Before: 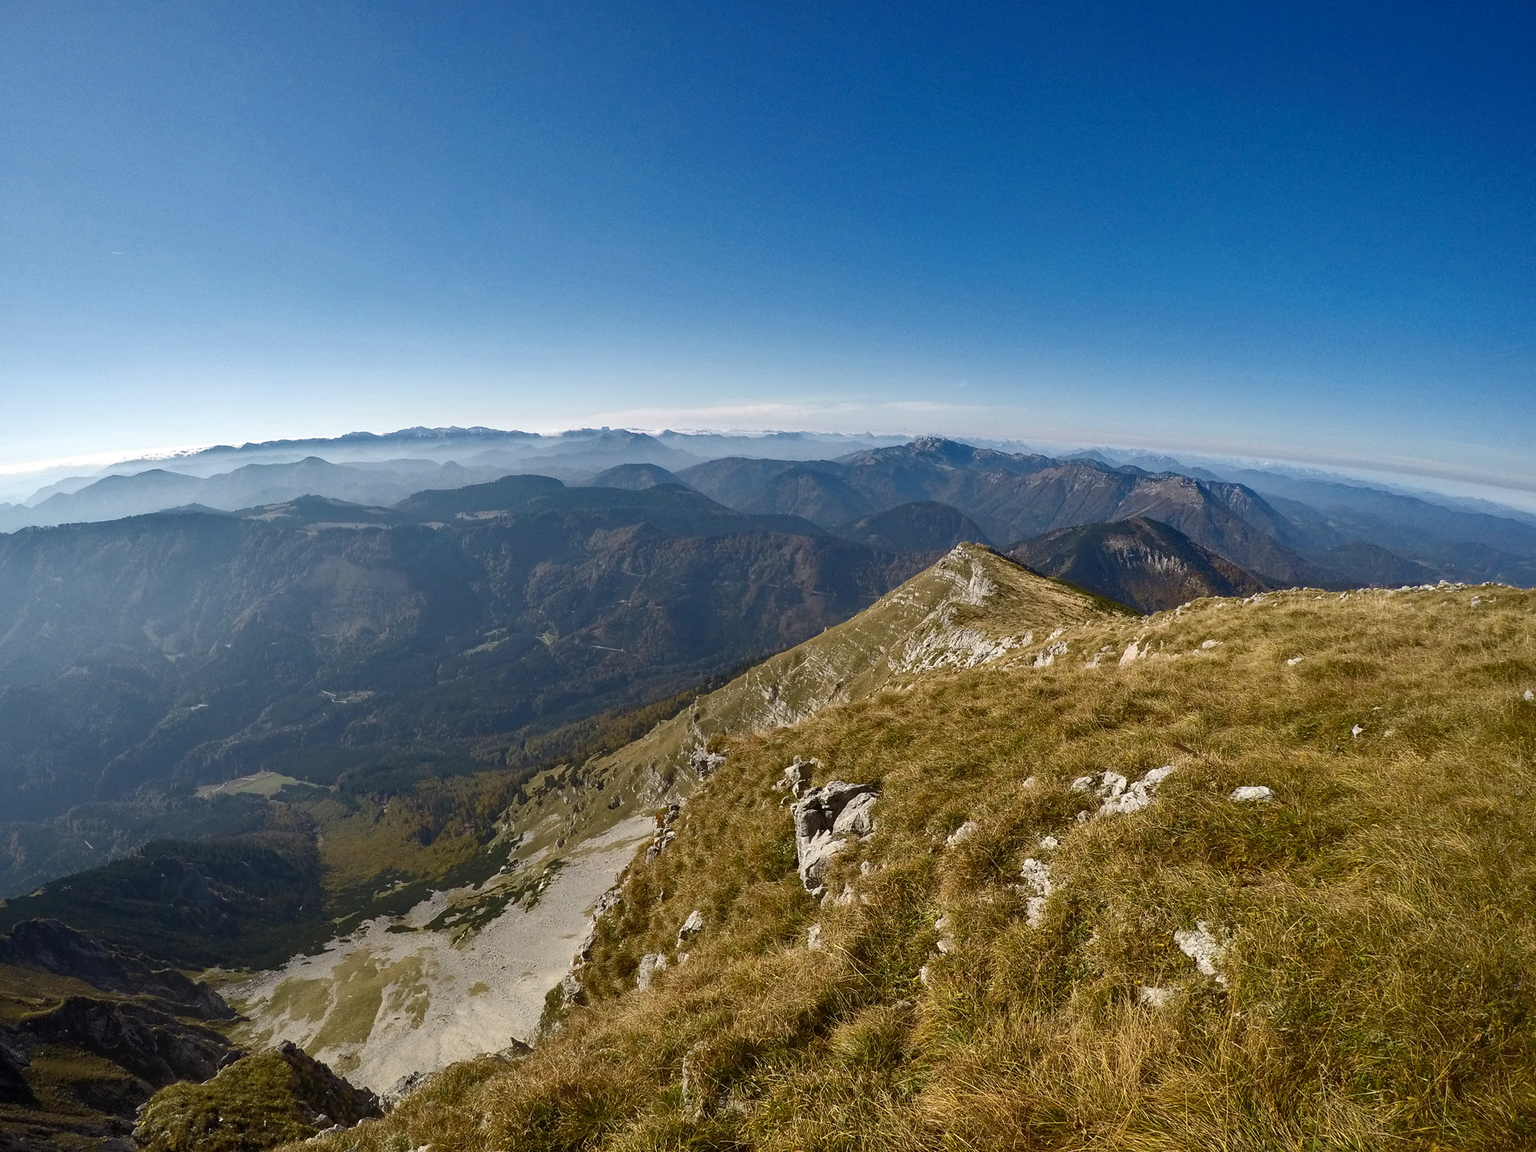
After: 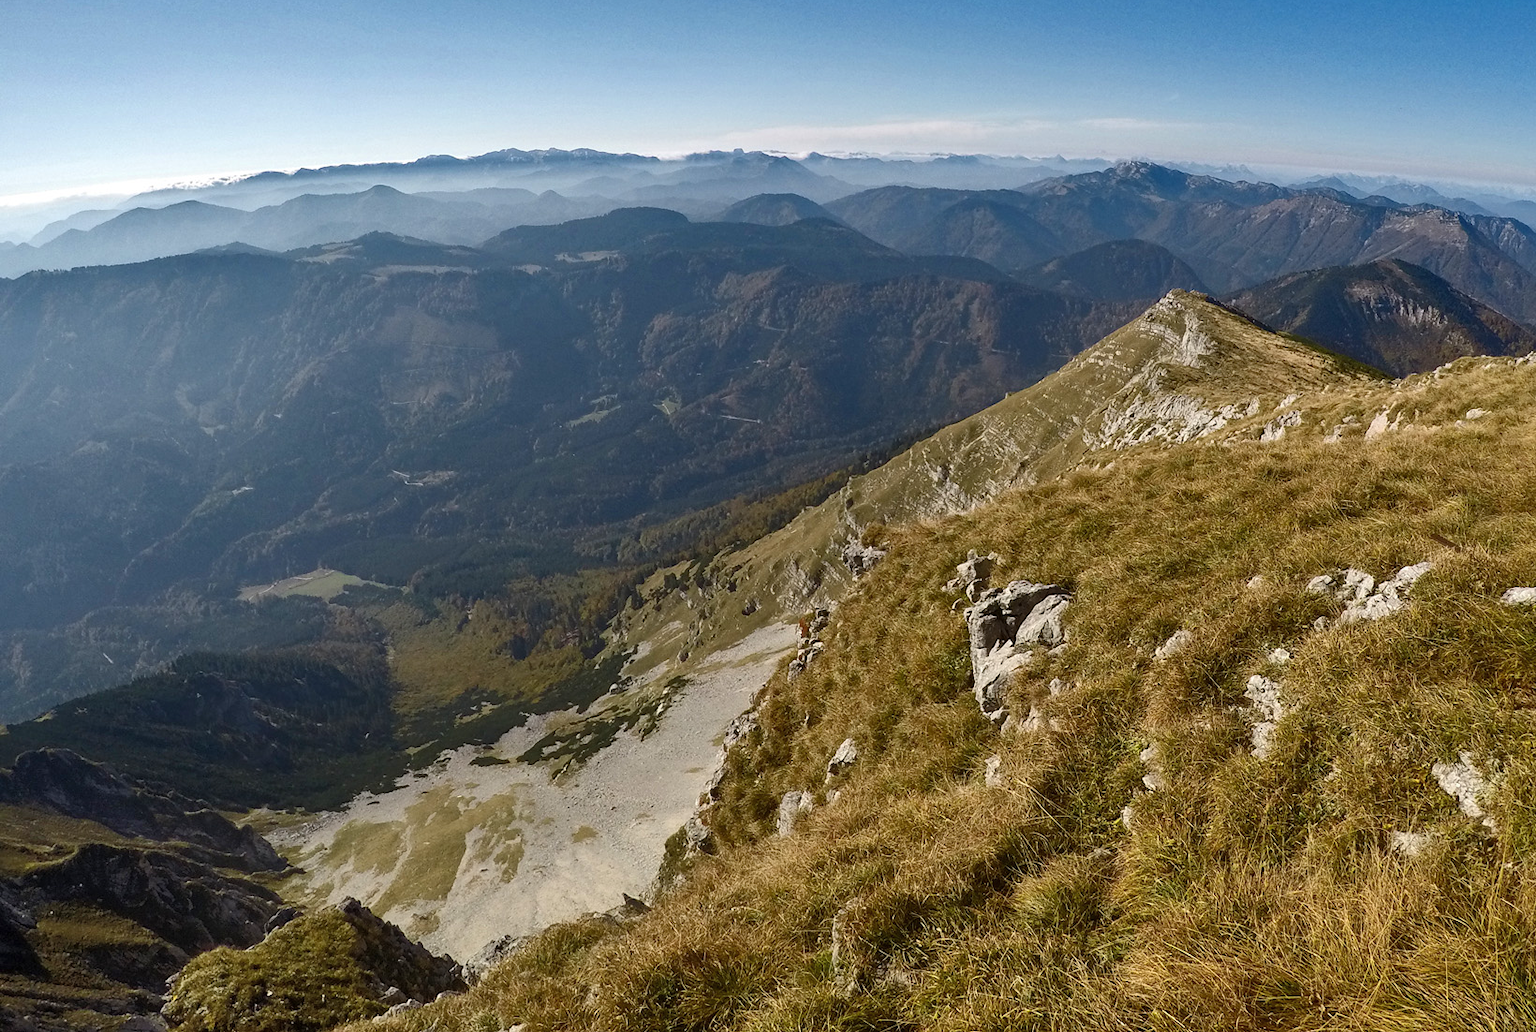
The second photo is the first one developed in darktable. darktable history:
shadows and highlights: radius 264.75, soften with gaussian
crop: top 26.531%, right 17.959%
